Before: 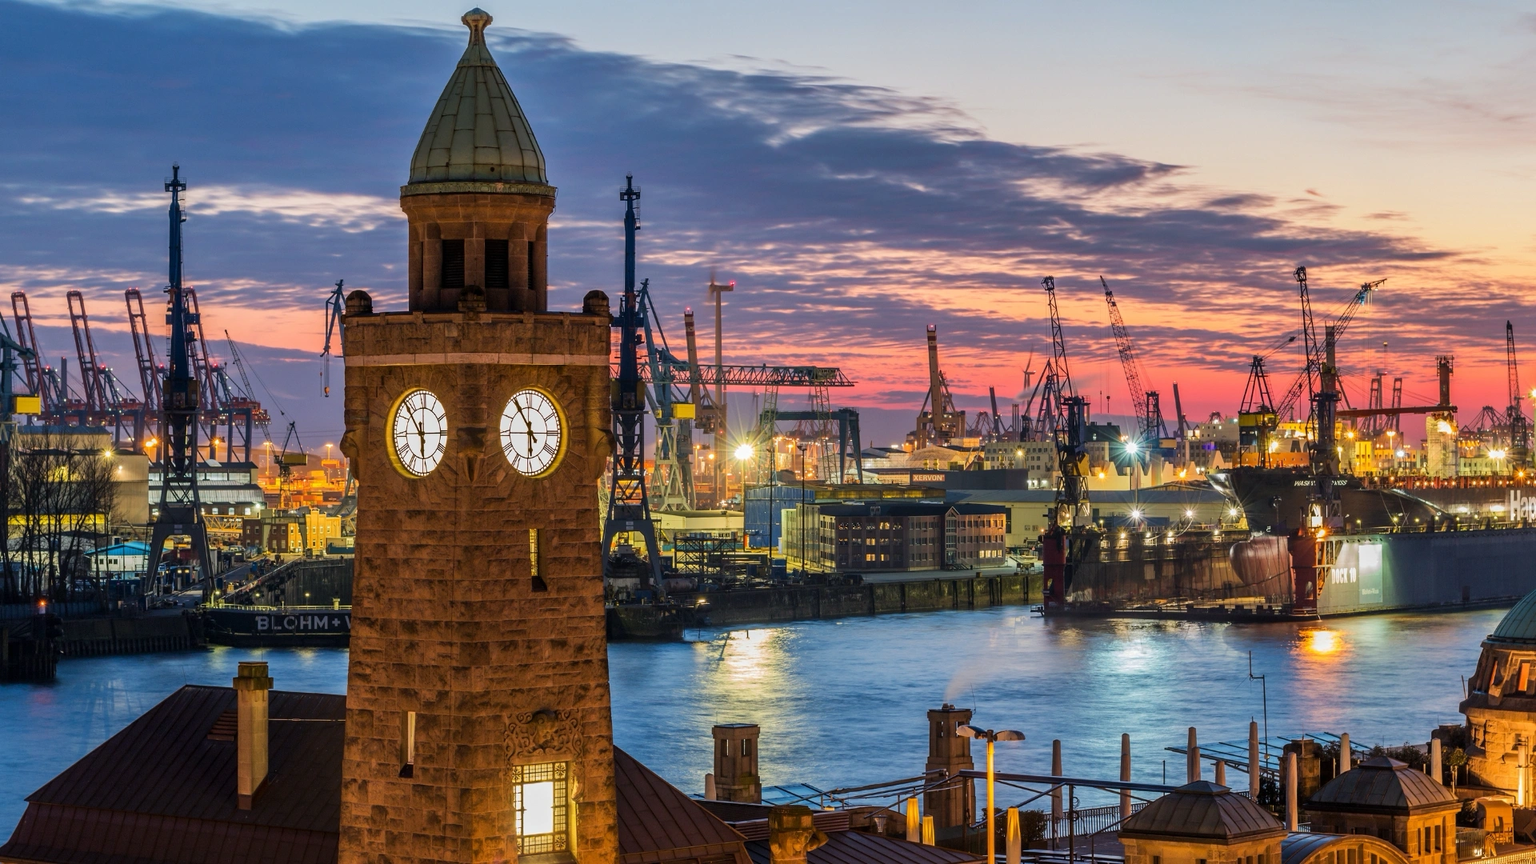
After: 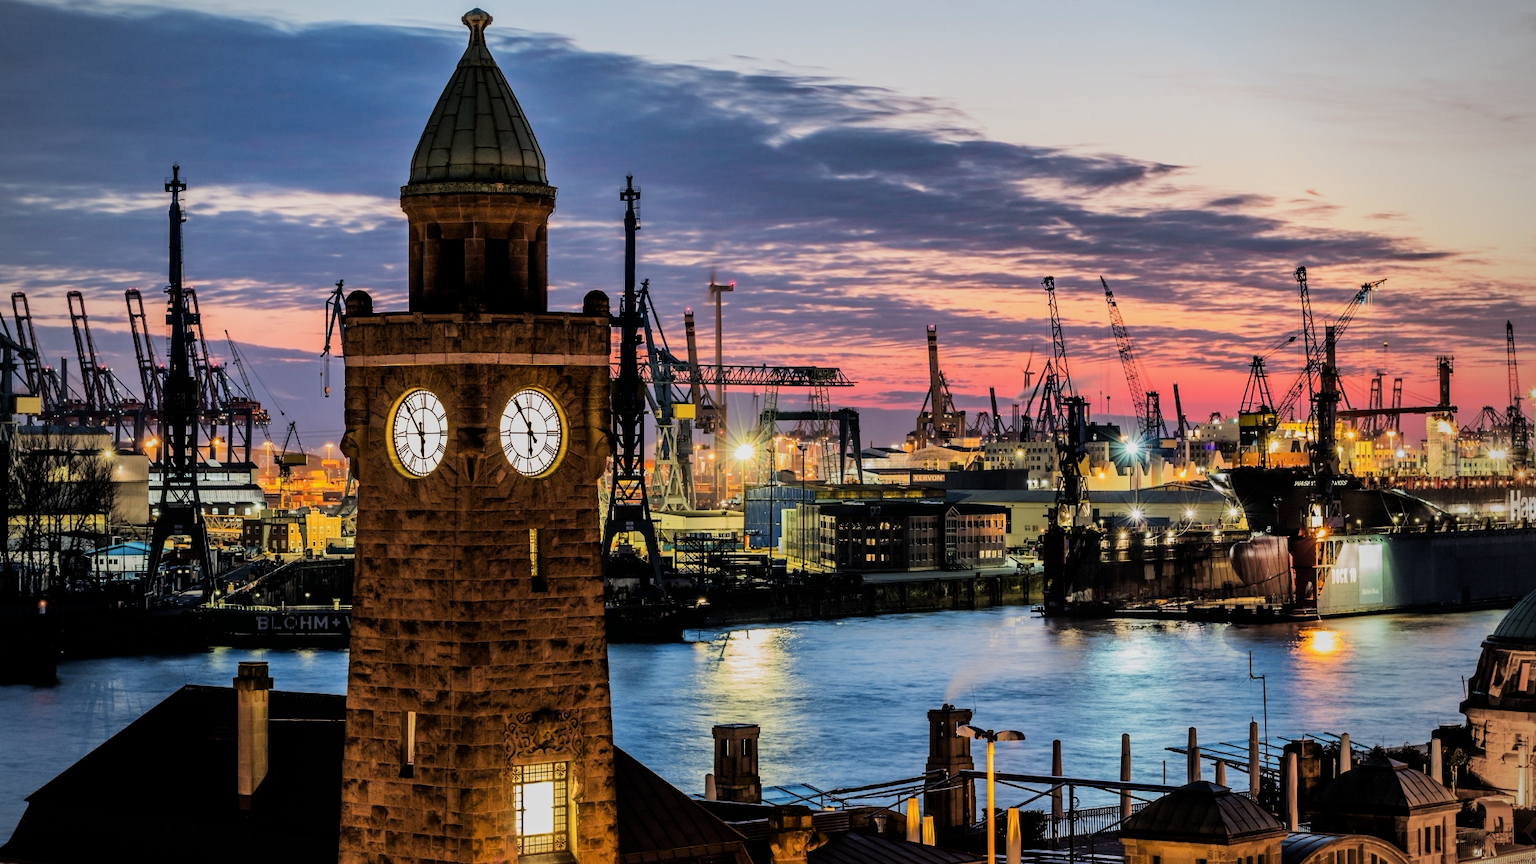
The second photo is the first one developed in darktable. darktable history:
filmic rgb: black relative exposure -5 EV, hardness 2.88, contrast 1.4, highlights saturation mix -20%
vignetting: fall-off start 74.49%, fall-off radius 65.9%, brightness -0.628, saturation -0.68
